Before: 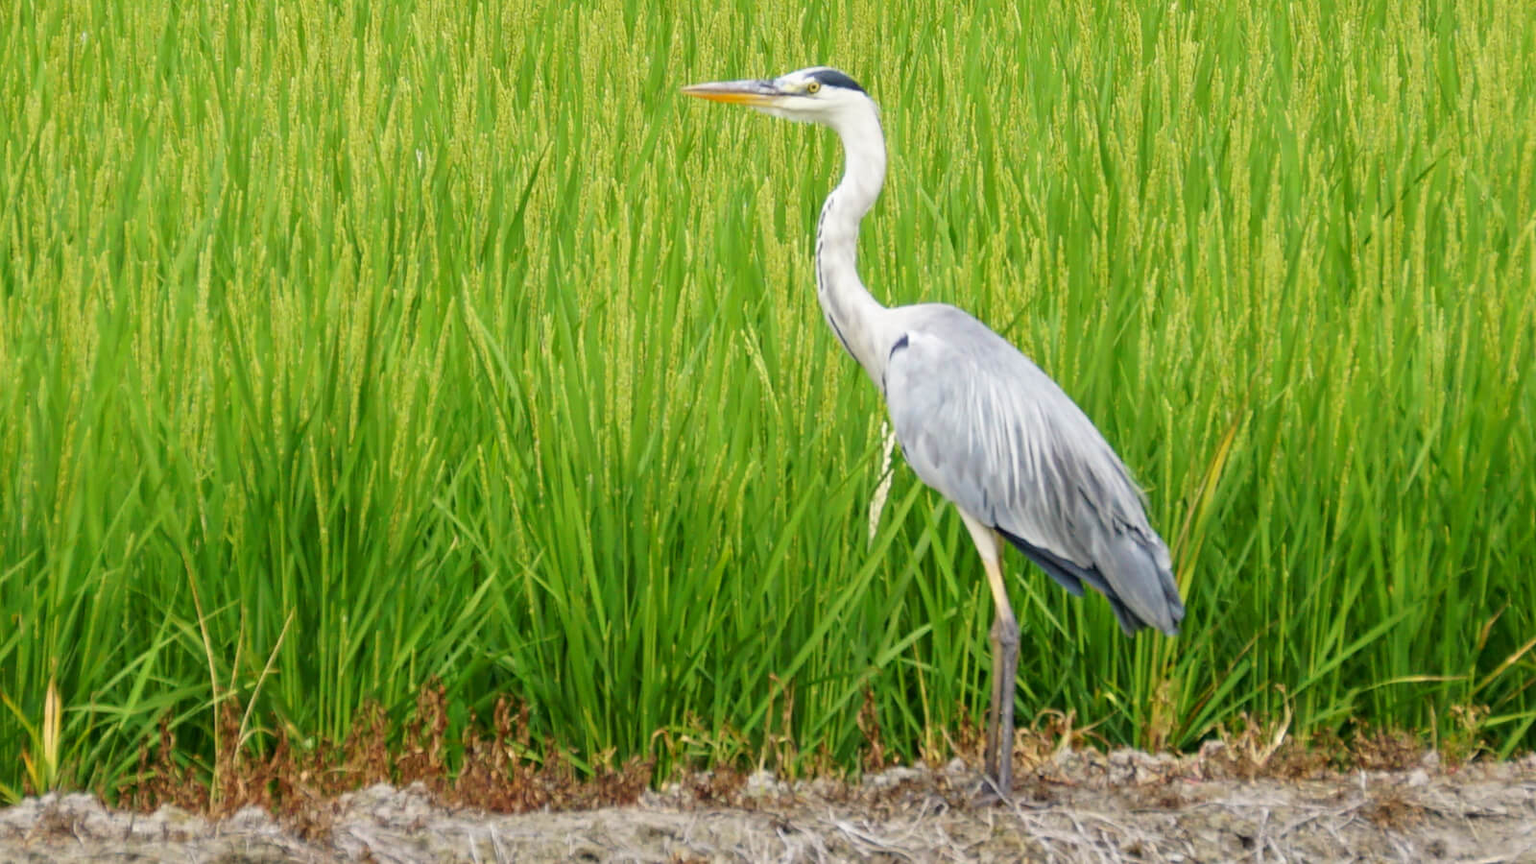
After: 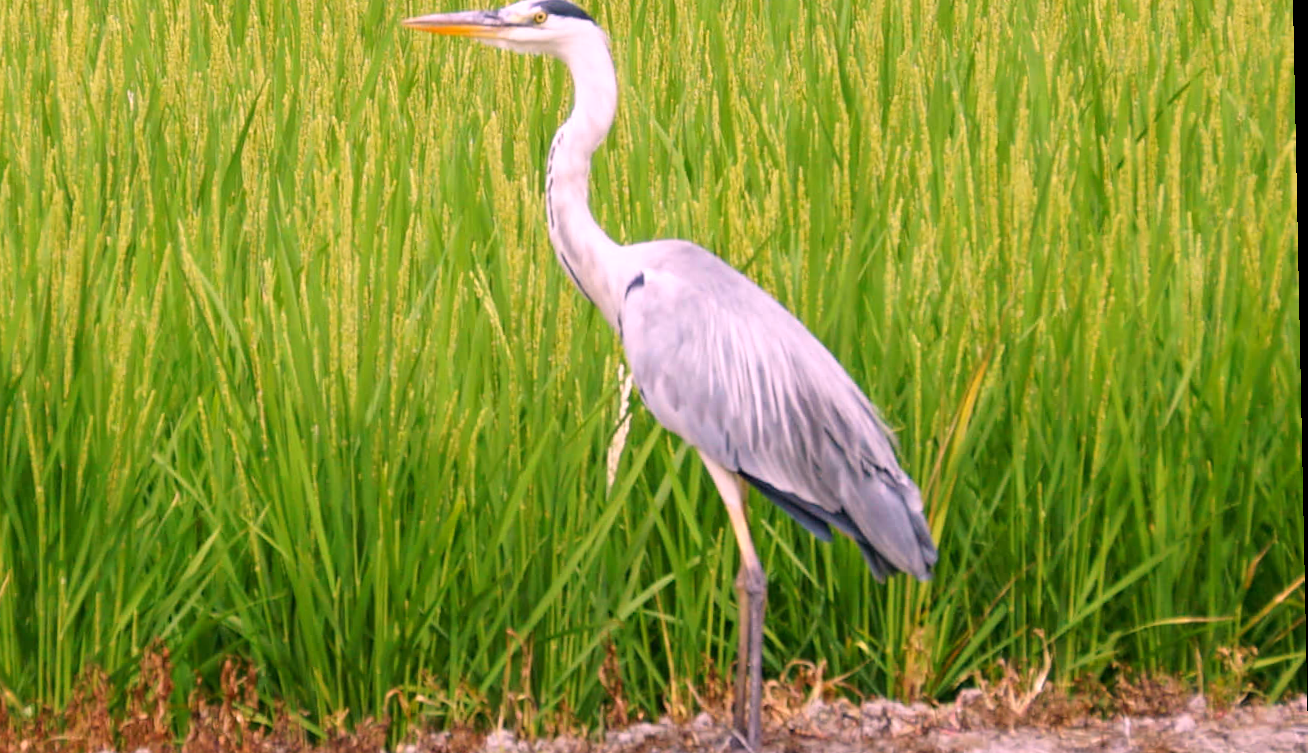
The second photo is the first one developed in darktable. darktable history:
white balance: red 1.188, blue 1.11
crop: left 19.159%, top 9.58%, bottom 9.58%
rotate and perspective: rotation -1.17°, automatic cropping off
